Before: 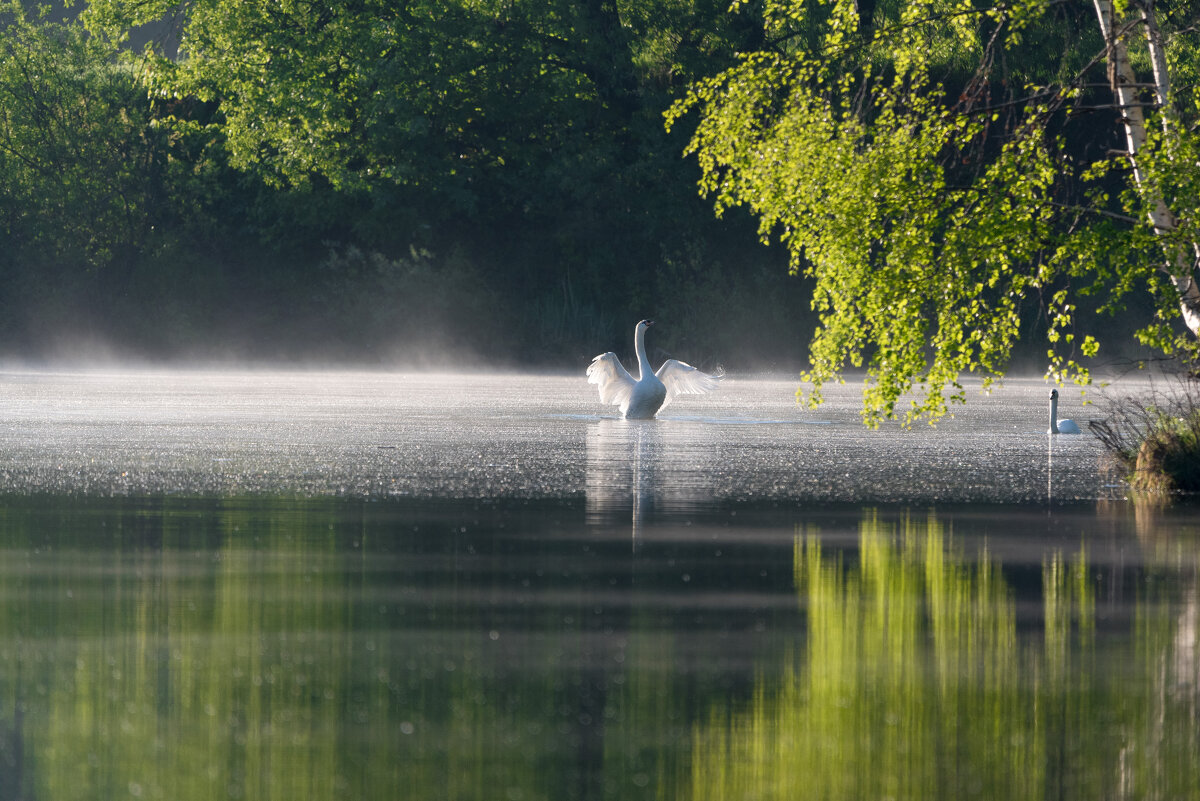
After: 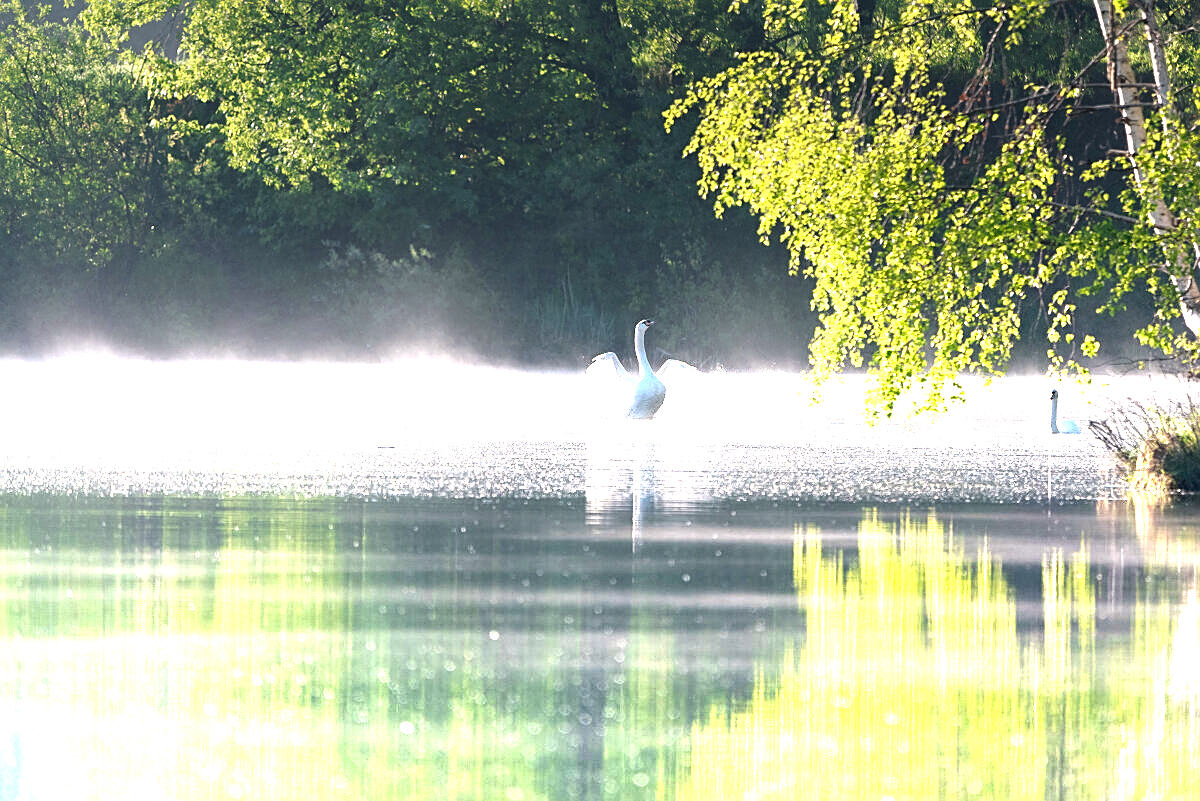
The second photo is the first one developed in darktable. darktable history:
sharpen: on, module defaults
color correction: highlights a* 3.12, highlights b* -1.55, shadows a* -0.101, shadows b* 2.52, saturation 0.98
graduated density: density -3.9 EV
exposure: black level correction 0, exposure 1 EV, compensate exposure bias true, compensate highlight preservation false
